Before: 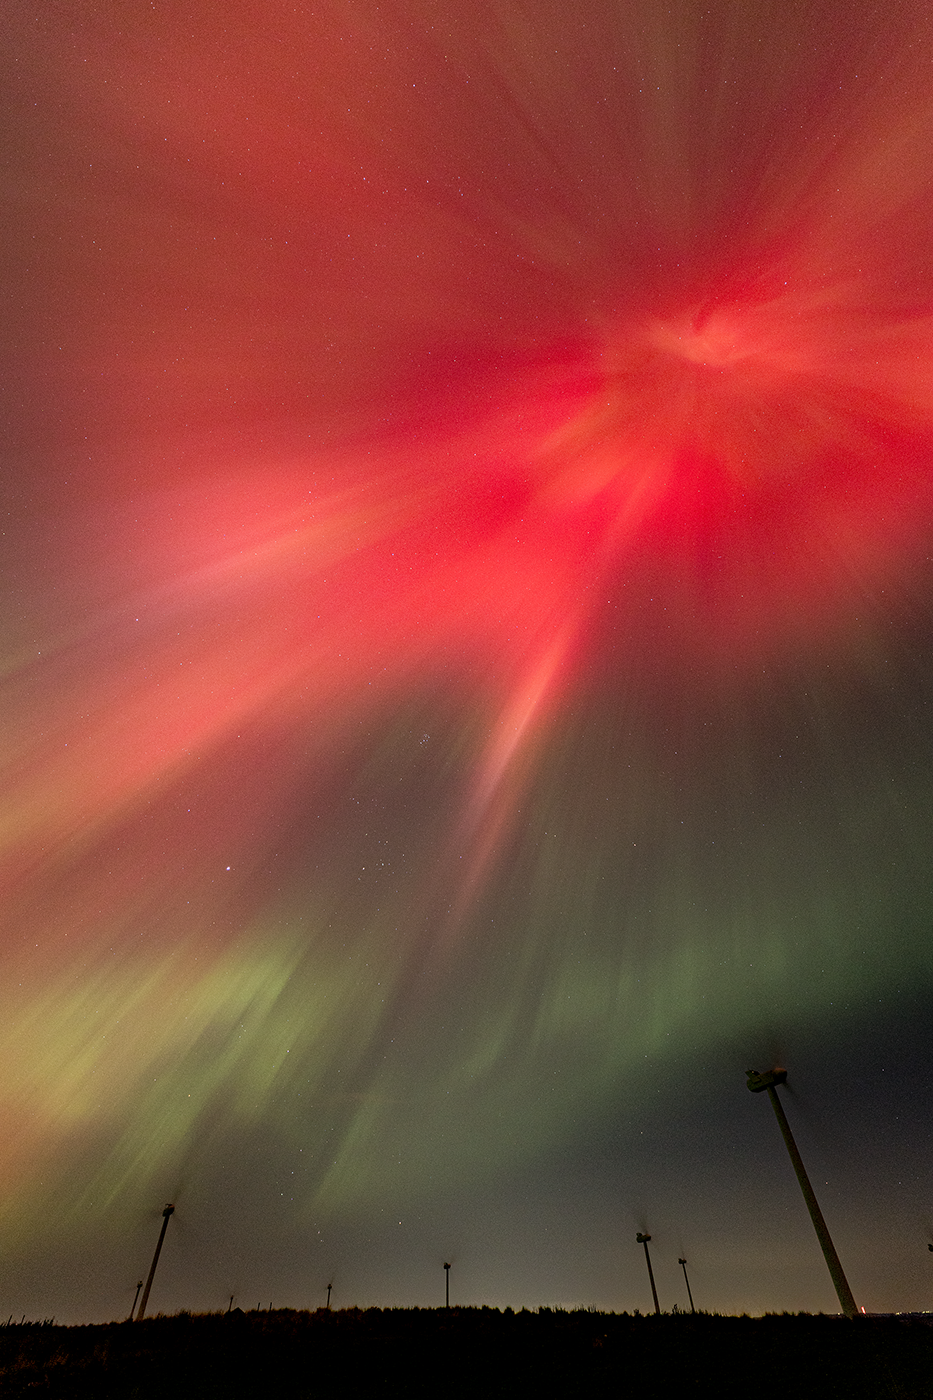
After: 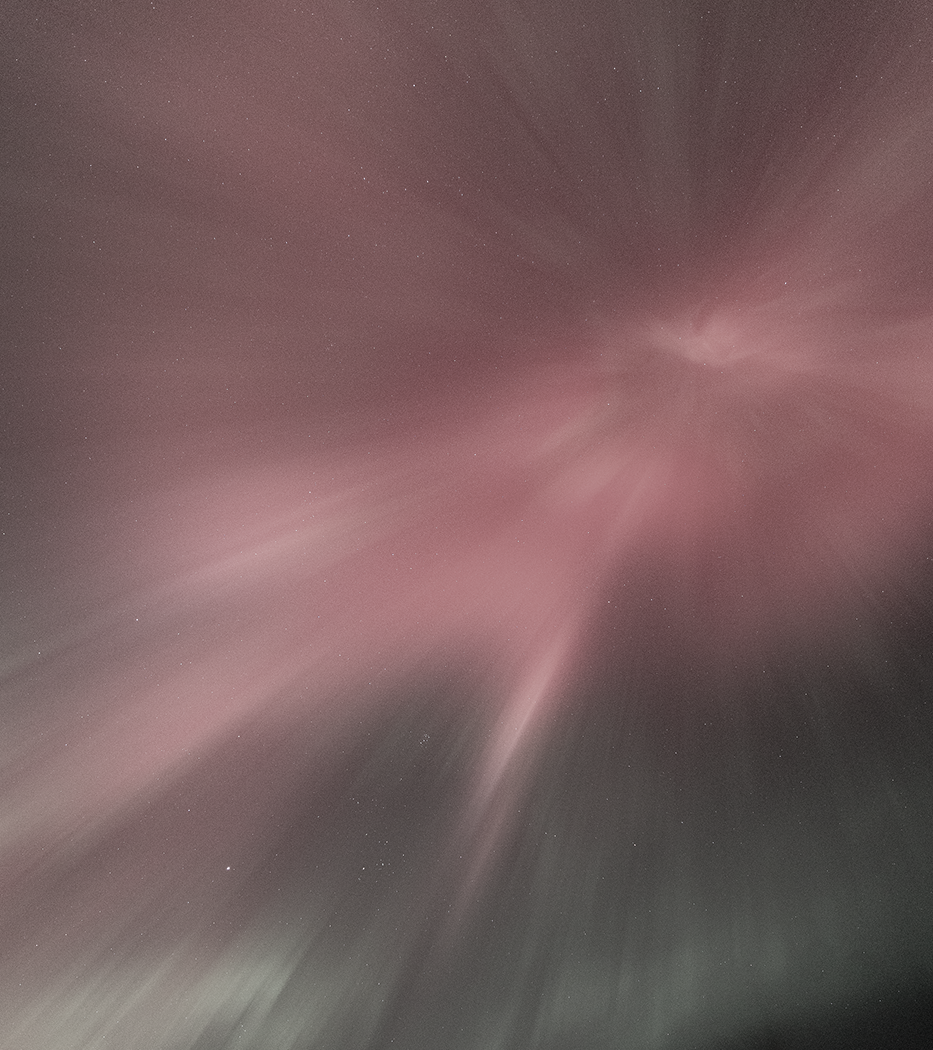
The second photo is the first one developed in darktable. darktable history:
color contrast: green-magenta contrast 0.3, blue-yellow contrast 0.15
crop: bottom 24.988%
